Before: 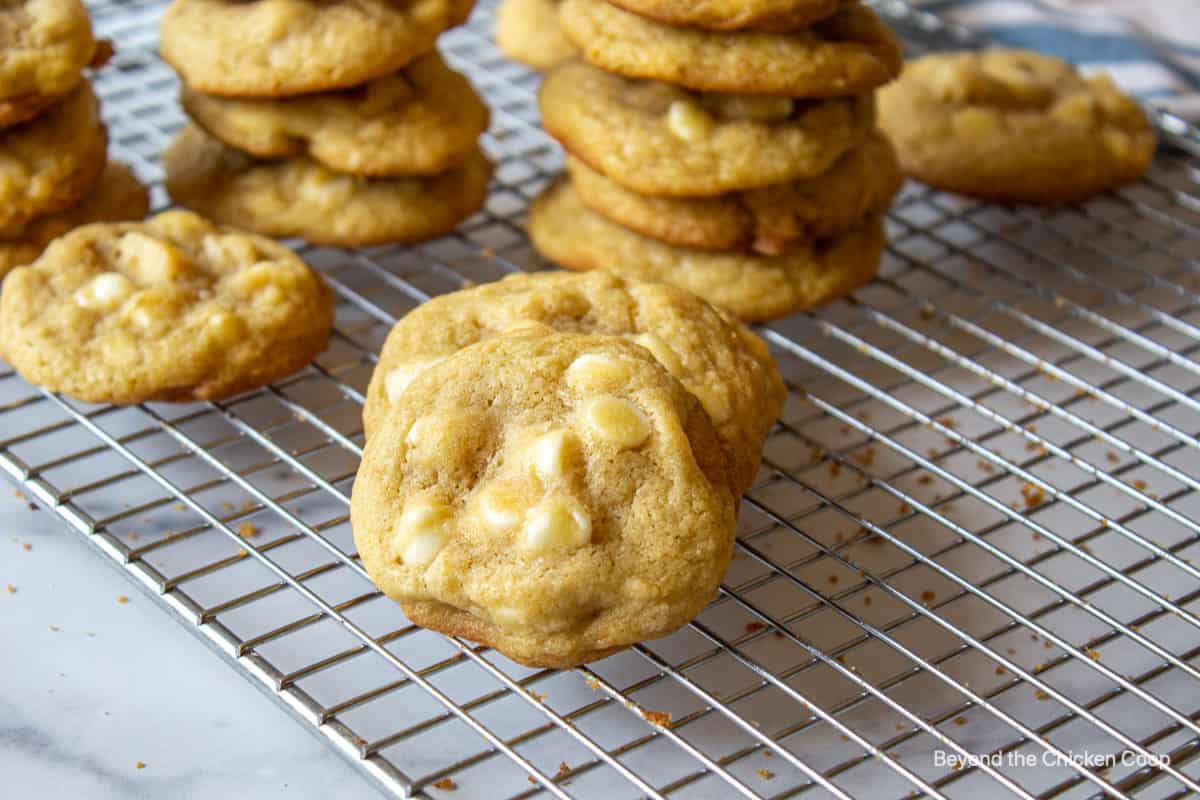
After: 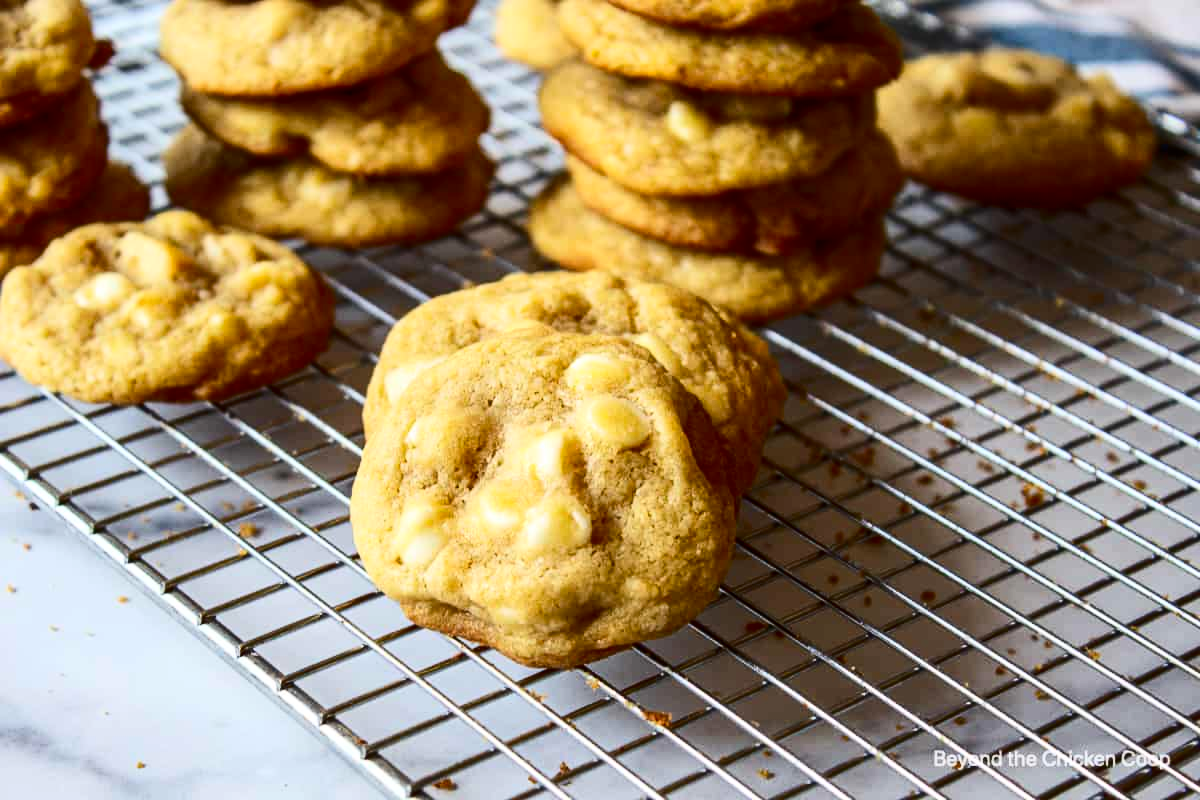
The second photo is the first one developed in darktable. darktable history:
contrast brightness saturation: contrast 0.302, brightness -0.08, saturation 0.172
